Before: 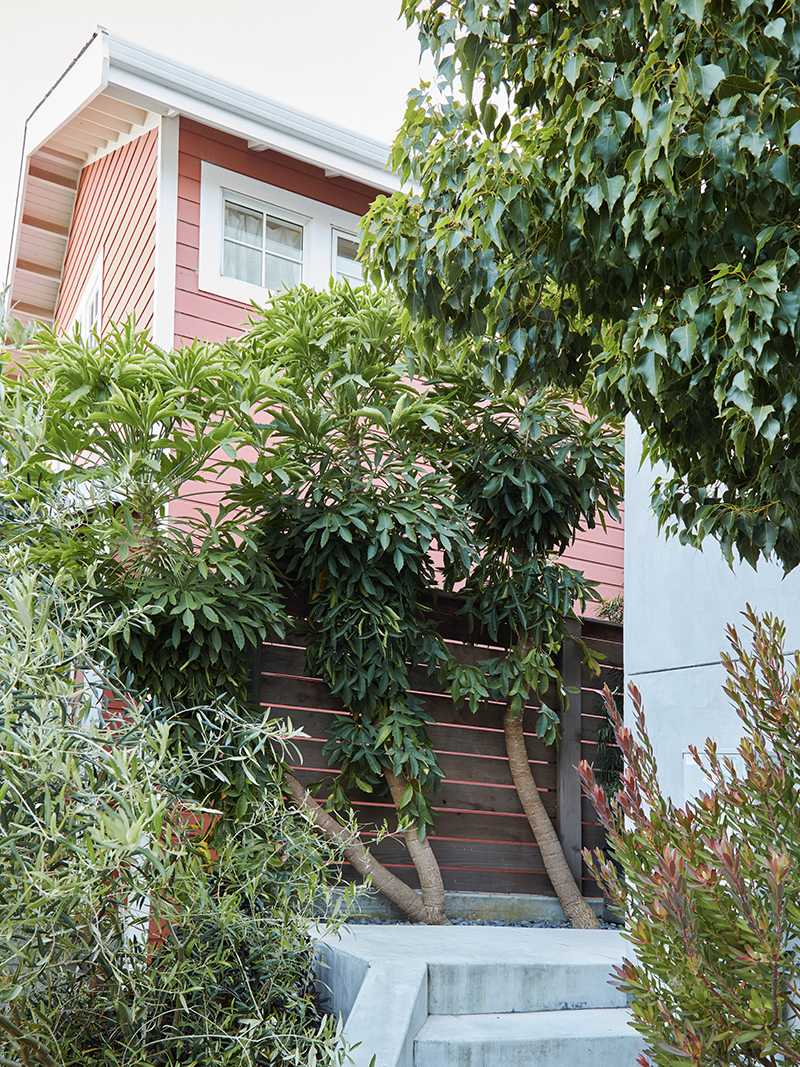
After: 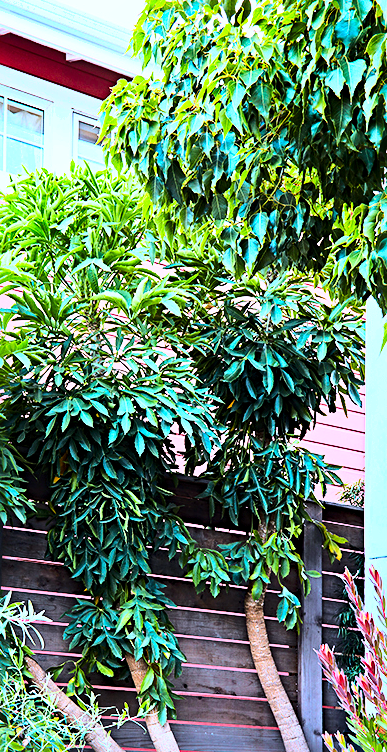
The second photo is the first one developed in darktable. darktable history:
color calibration: gray › normalize channels true, illuminant as shot in camera, x 0.377, y 0.393, temperature 4171.47 K, gamut compression 0.015
base curve: curves: ch0 [(0, 0) (0.032, 0.037) (0.105, 0.228) (0.435, 0.76) (0.856, 0.983) (1, 1)]
sharpen: radius 3.963
crop: left 32.474%, top 10.927%, right 18.778%, bottom 17.584%
color balance rgb: linear chroma grading › global chroma 15.3%, perceptual saturation grading › global saturation 19.276%
exposure: black level correction 0.001, exposure 0.193 EV, compensate exposure bias true, compensate highlight preservation false
tone equalizer: -8 EV -0.756 EV, -7 EV -0.711 EV, -6 EV -0.615 EV, -5 EV -0.384 EV, -3 EV 0.367 EV, -2 EV 0.6 EV, -1 EV 0.68 EV, +0 EV 0.742 EV, mask exposure compensation -0.488 EV
shadows and highlights: shadows 43.88, white point adjustment -1.54, soften with gaussian
